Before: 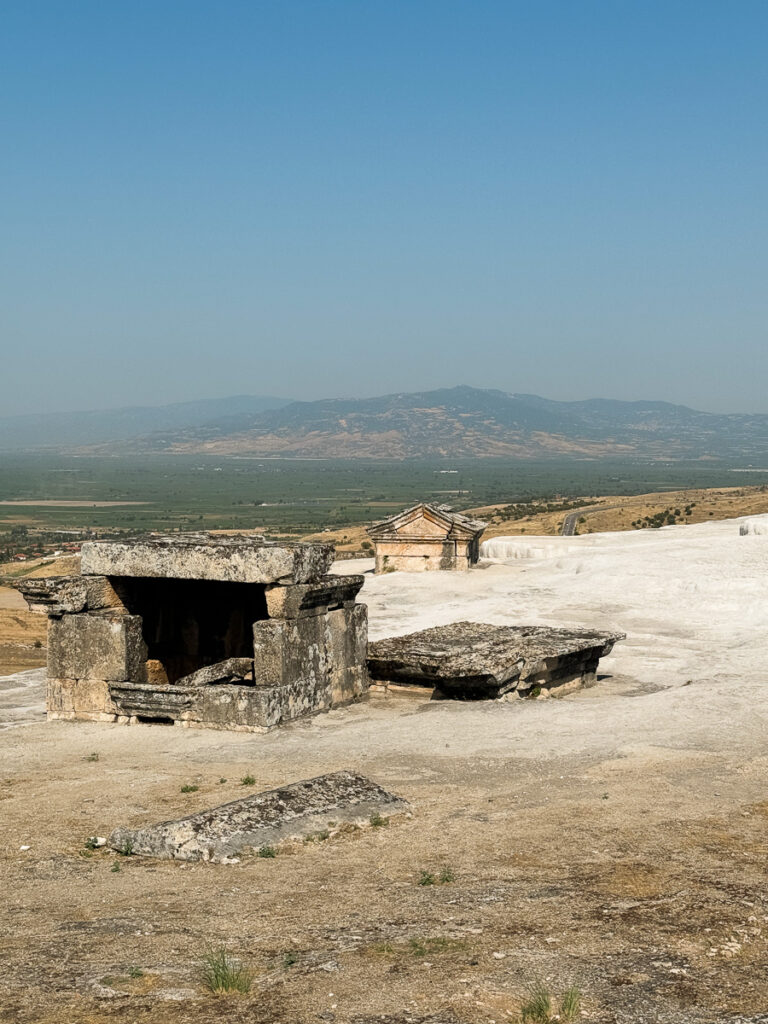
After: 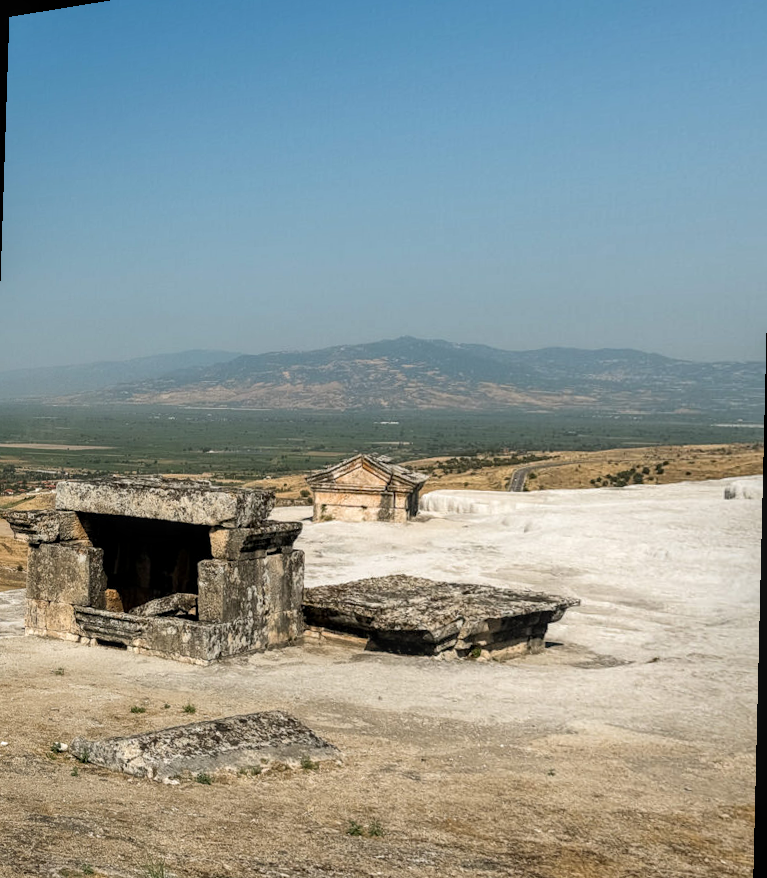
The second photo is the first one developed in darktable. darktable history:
rotate and perspective: rotation 1.69°, lens shift (vertical) -0.023, lens shift (horizontal) -0.291, crop left 0.025, crop right 0.988, crop top 0.092, crop bottom 0.842
local contrast: on, module defaults
